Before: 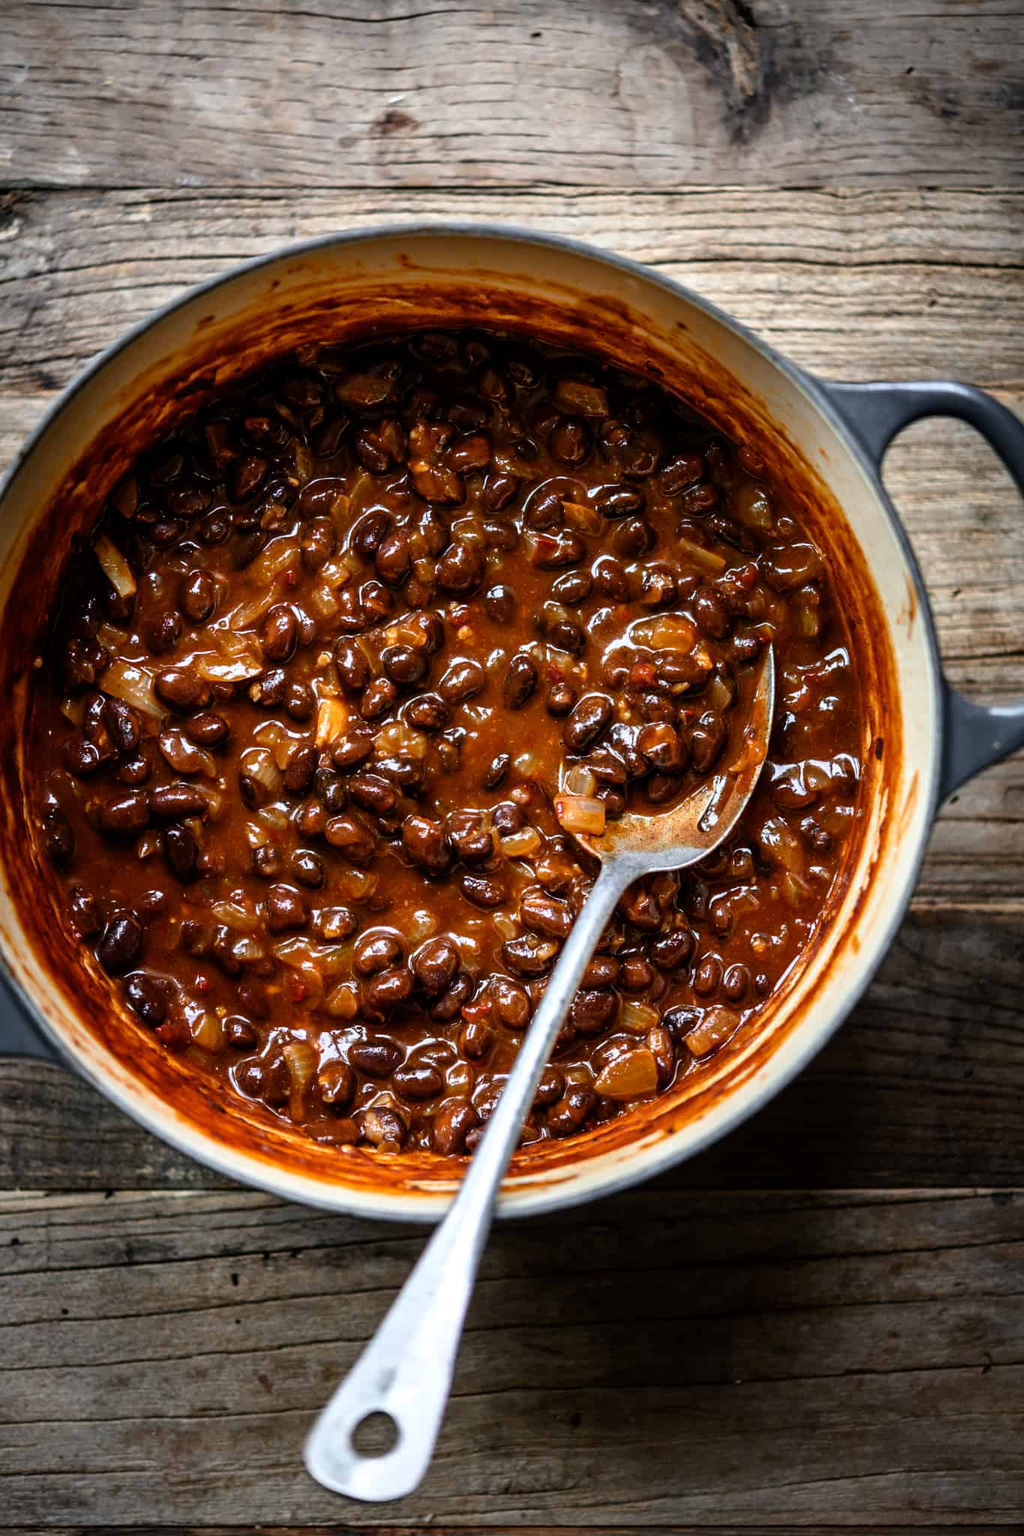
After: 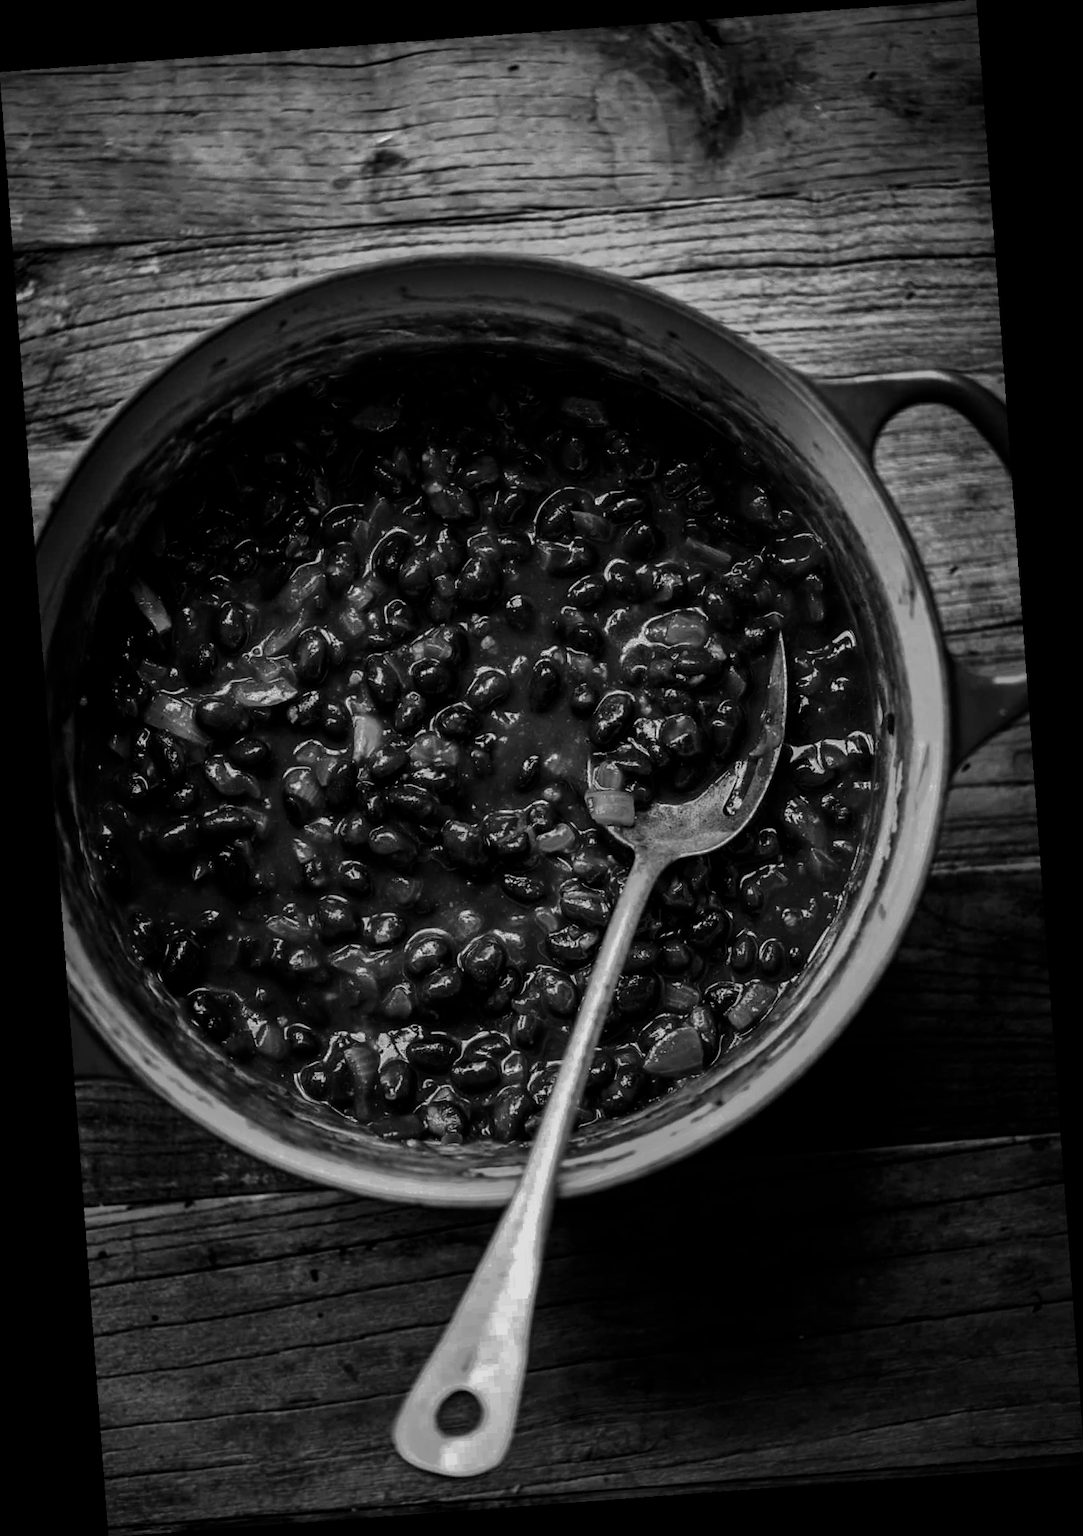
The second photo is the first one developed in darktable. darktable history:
rotate and perspective: rotation -4.25°, automatic cropping off
shadows and highlights: shadows 38.43, highlights -74.54
contrast brightness saturation: contrast -0.03, brightness -0.59, saturation -1
